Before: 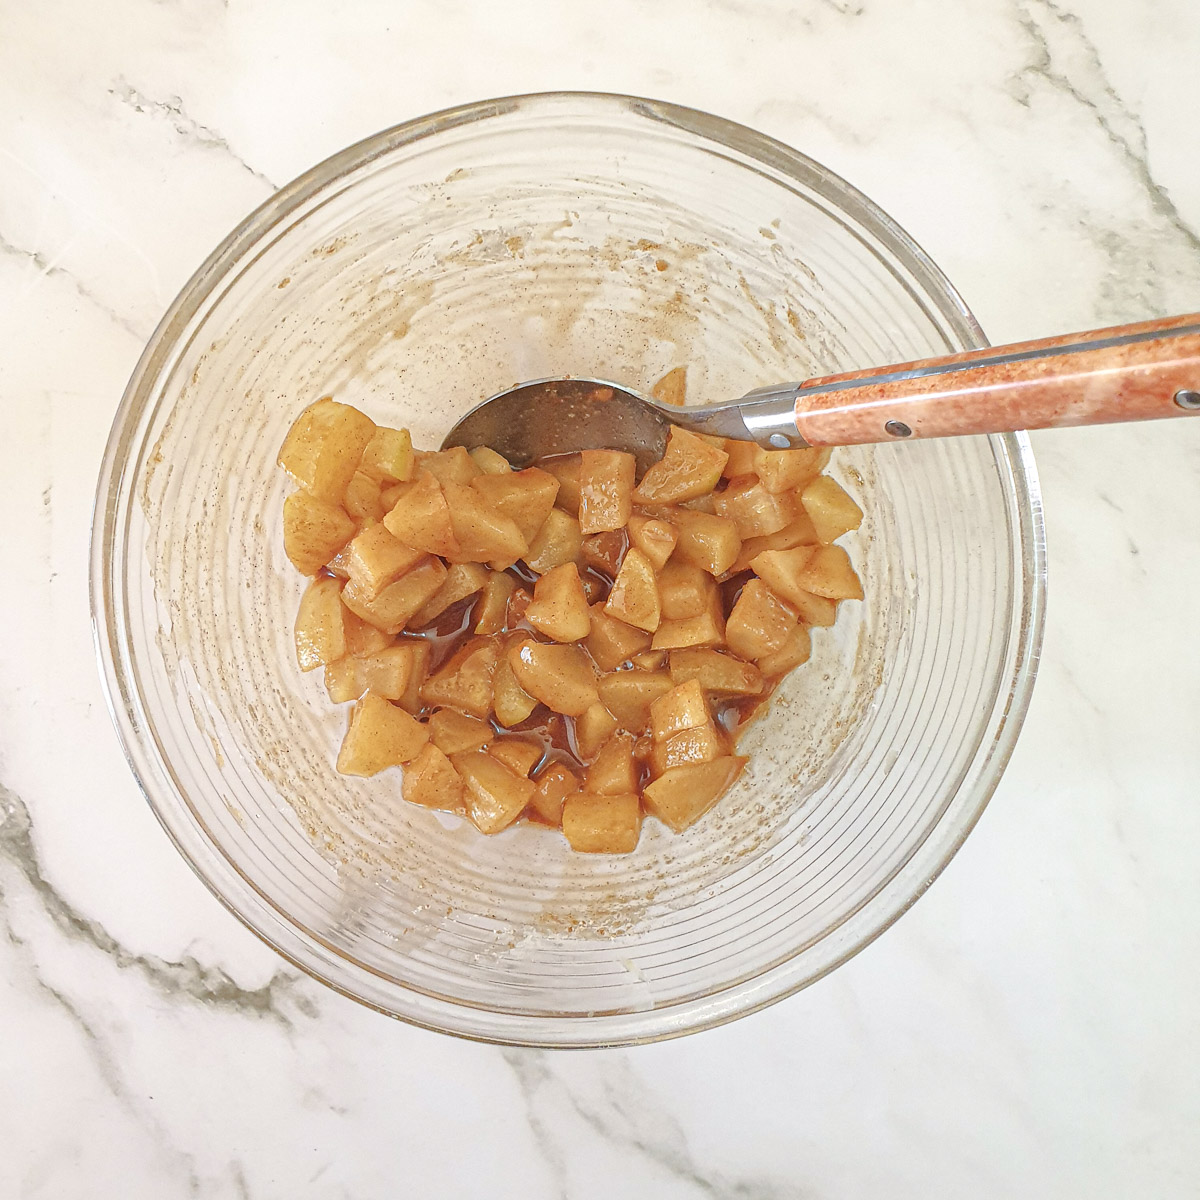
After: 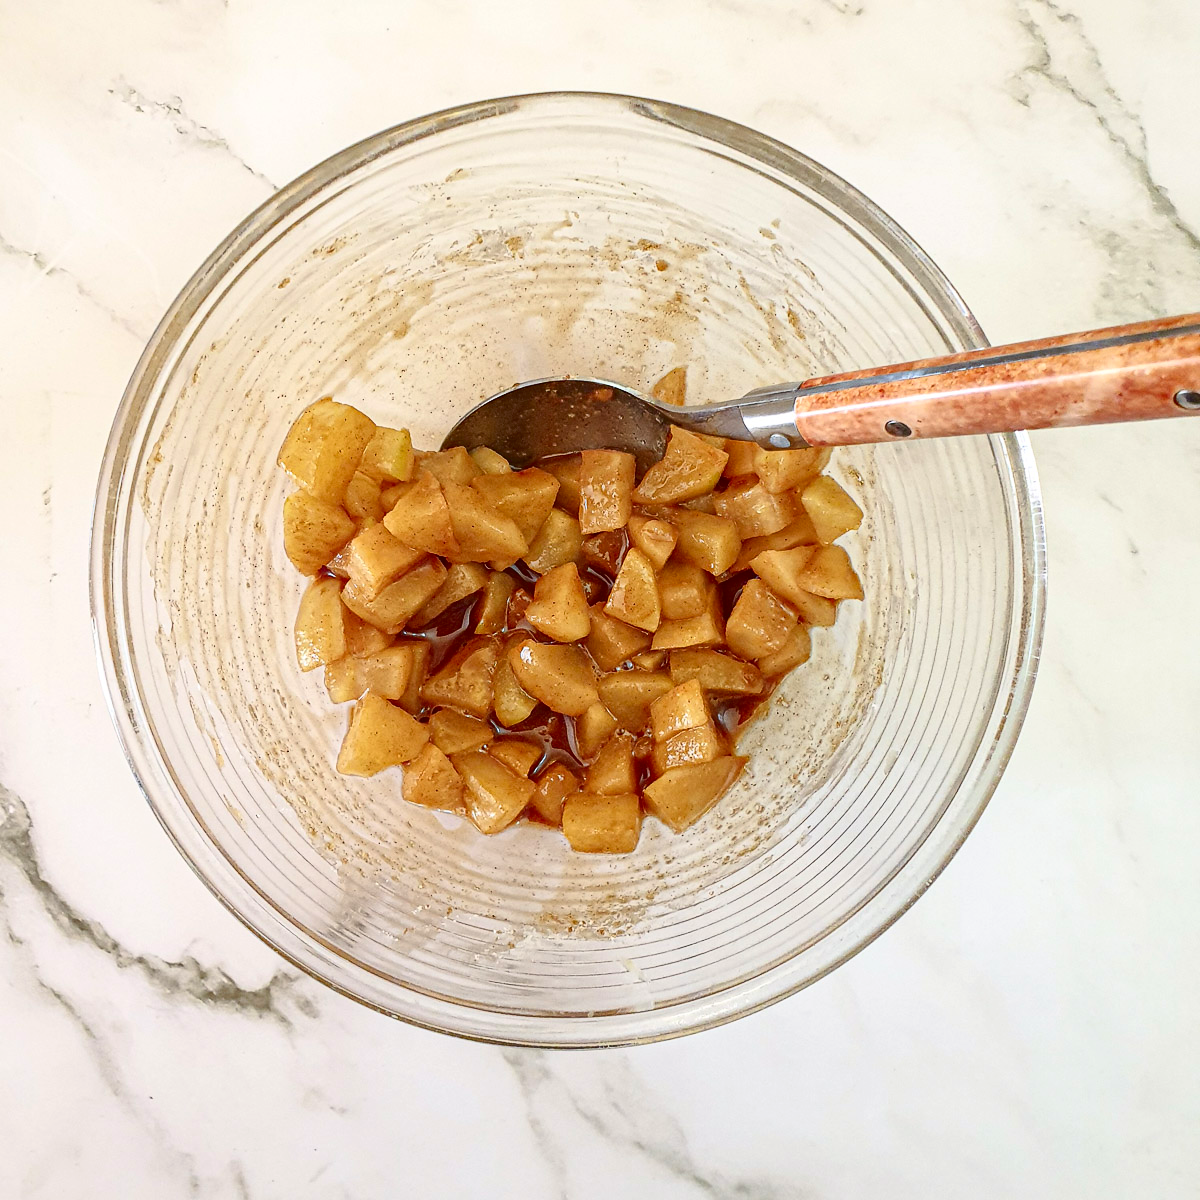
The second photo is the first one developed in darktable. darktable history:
contrast brightness saturation: contrast 0.221, brightness -0.186, saturation 0.244
